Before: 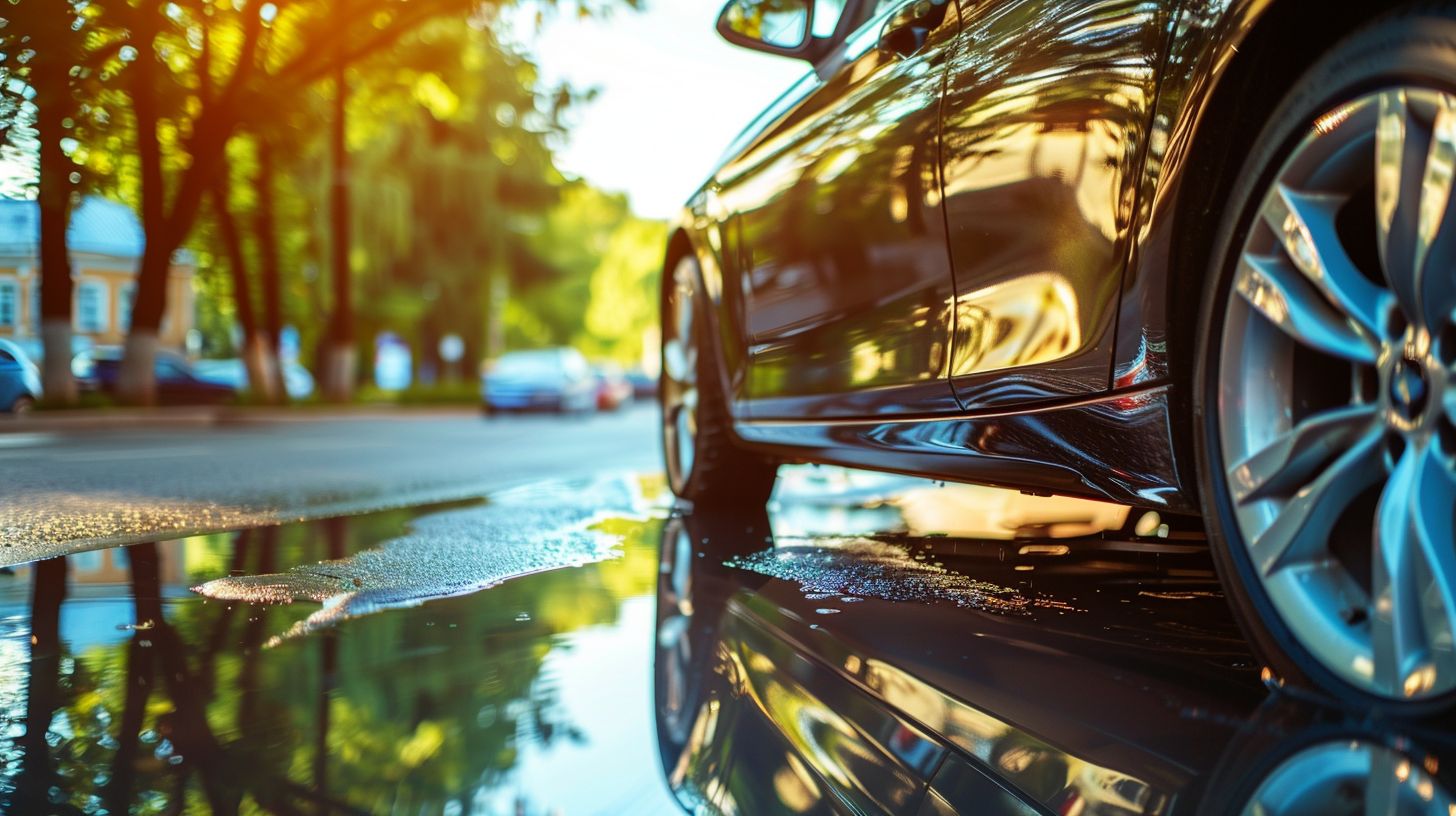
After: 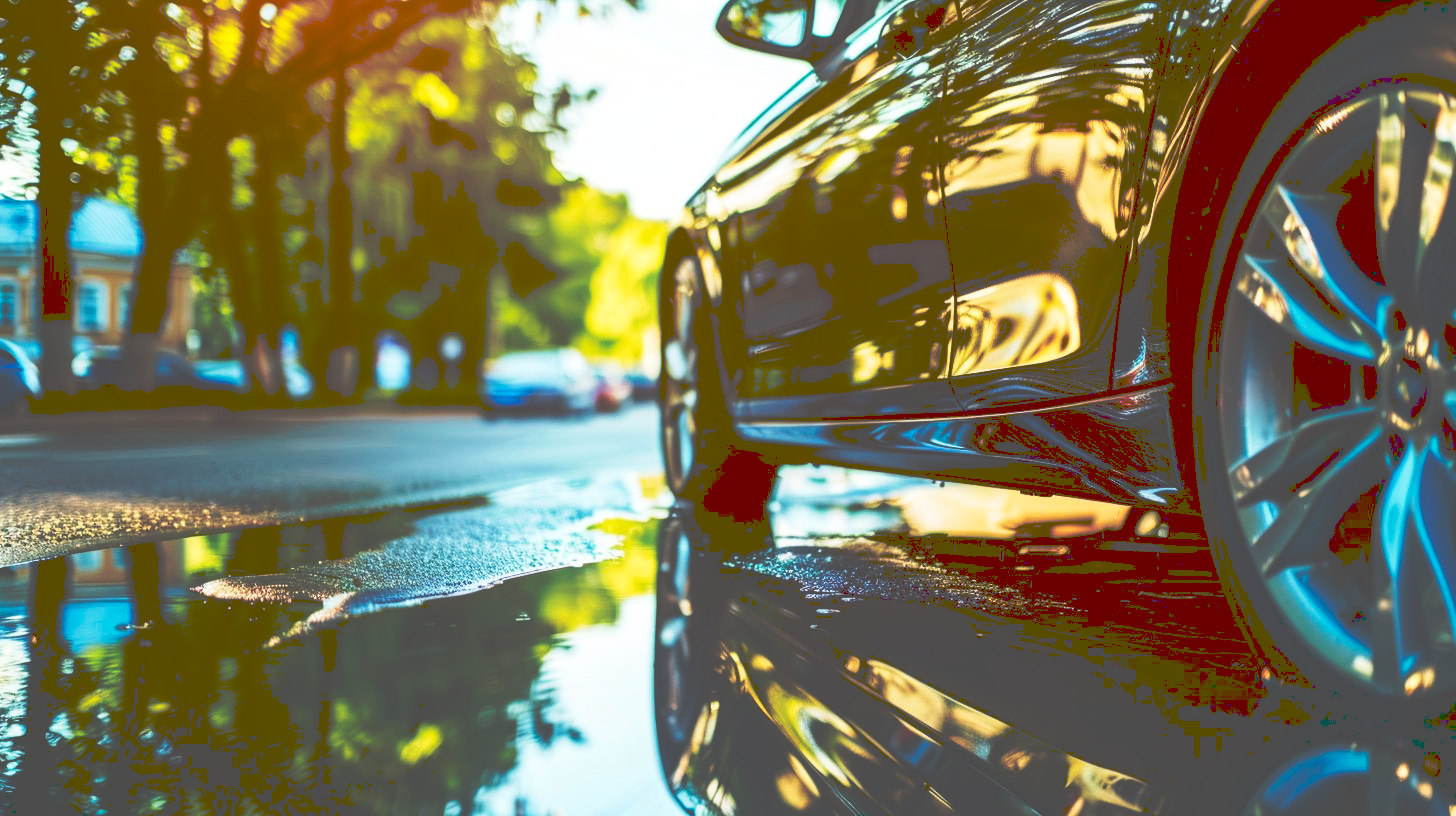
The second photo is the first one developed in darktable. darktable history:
contrast brightness saturation: contrast 0.13, brightness -0.24, saturation 0.14
tone curve: curves: ch0 [(0, 0) (0.003, 0.319) (0.011, 0.319) (0.025, 0.323) (0.044, 0.323) (0.069, 0.327) (0.1, 0.33) (0.136, 0.338) (0.177, 0.348) (0.224, 0.361) (0.277, 0.374) (0.335, 0.398) (0.399, 0.444) (0.468, 0.516) (0.543, 0.595) (0.623, 0.694) (0.709, 0.793) (0.801, 0.883) (0.898, 0.942) (1, 1)], preserve colors none
